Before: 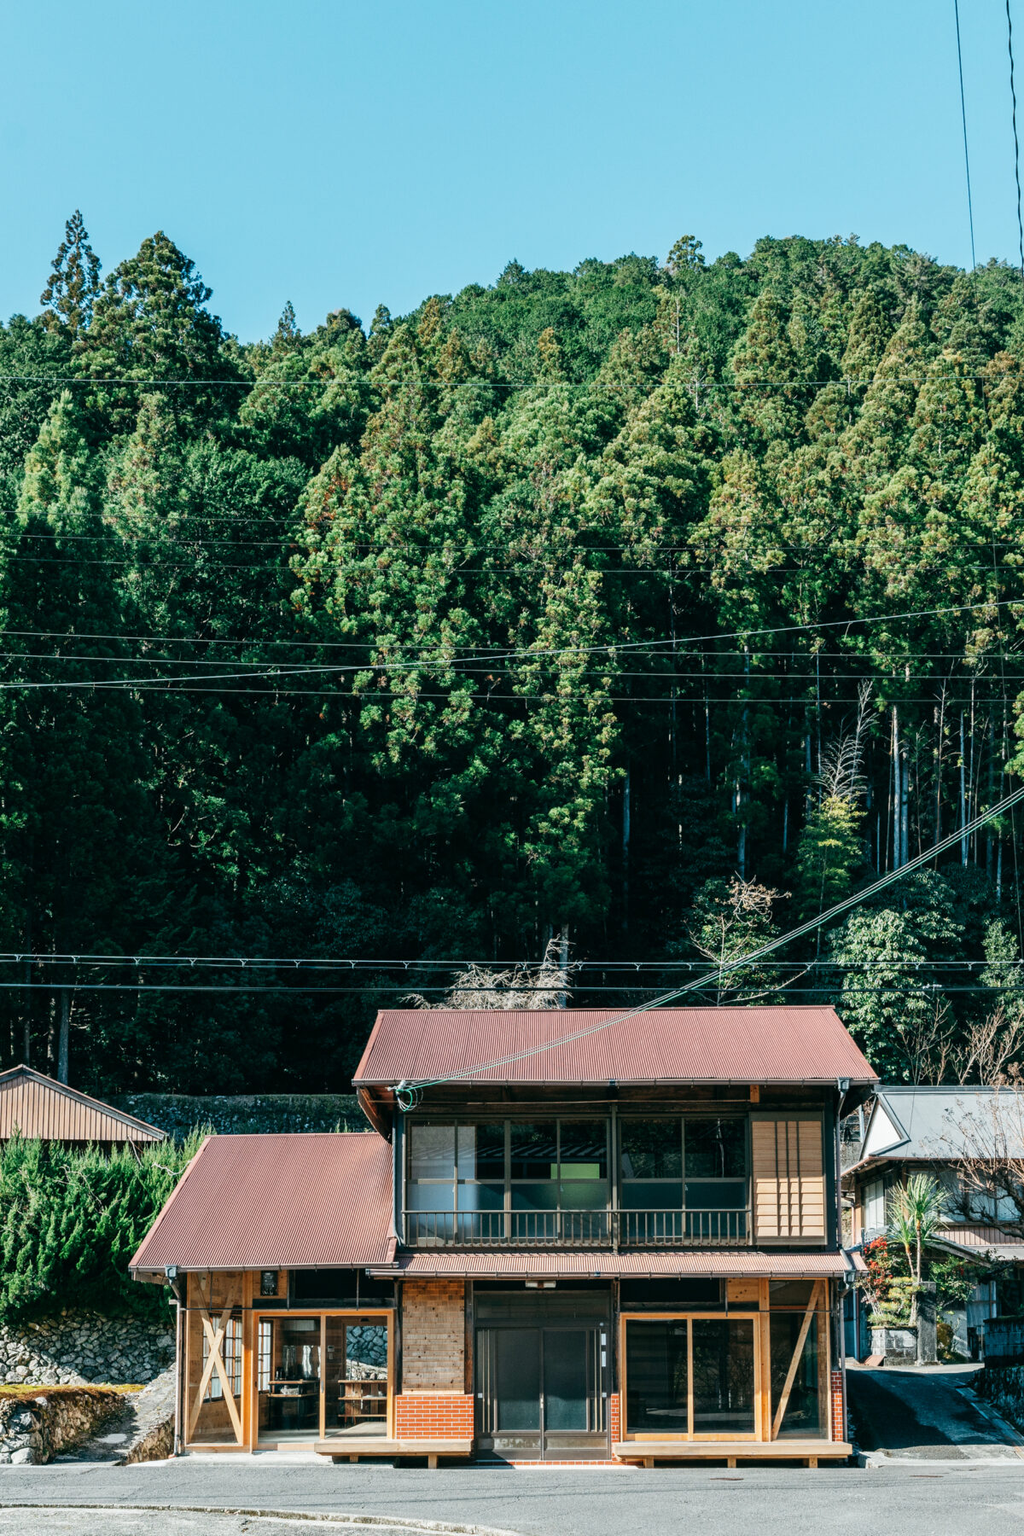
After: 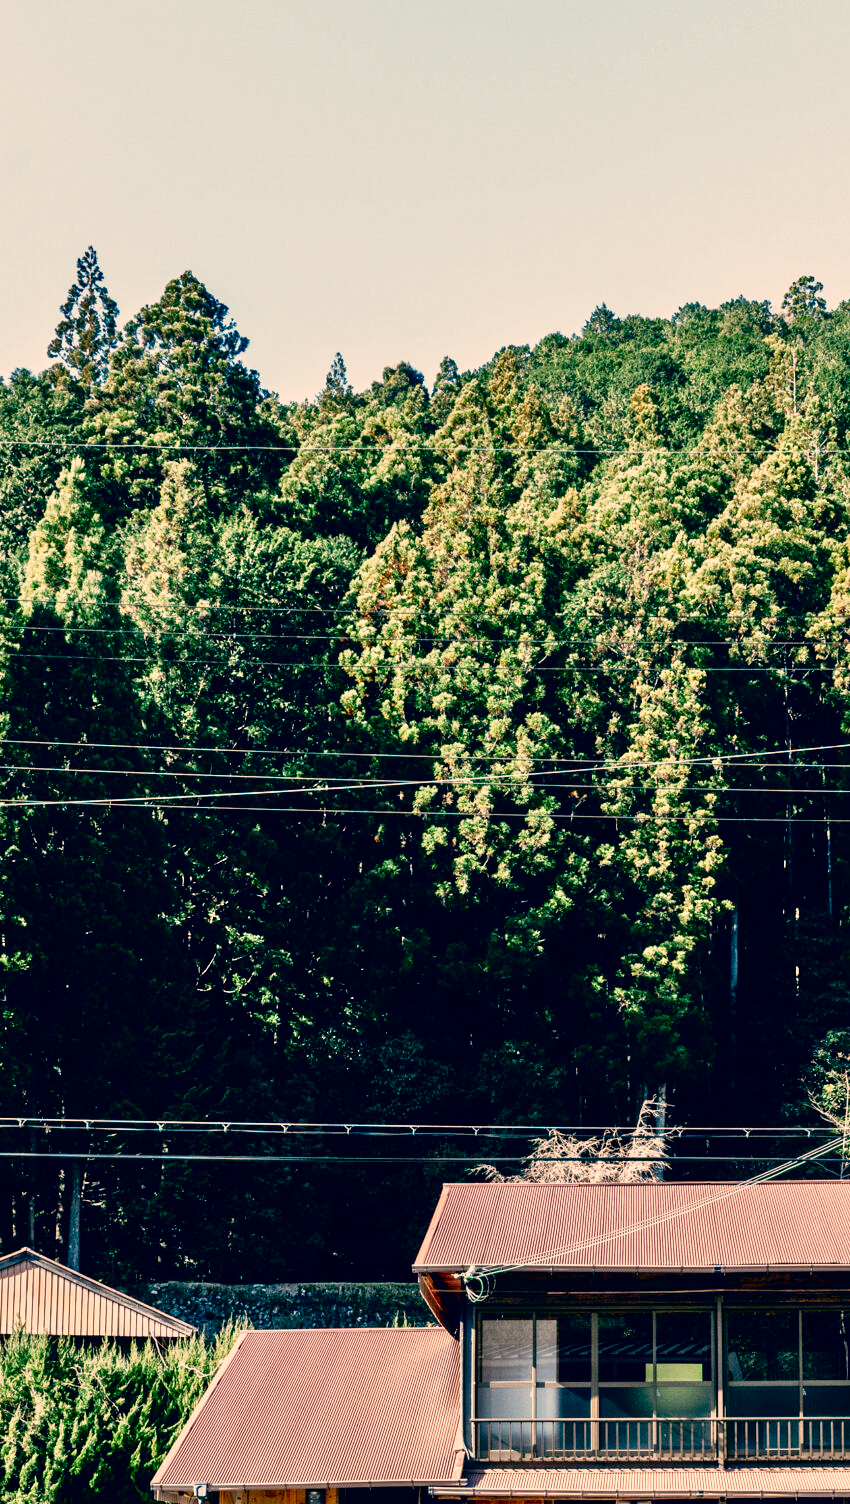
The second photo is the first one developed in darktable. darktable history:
color correction: highlights a* 19.63, highlights b* 26.88, shadows a* 3.38, shadows b* -16.59, saturation 0.76
crop: right 28.861%, bottom 16.41%
tone equalizer: -7 EV 0.149 EV, -6 EV 0.61 EV, -5 EV 1.18 EV, -4 EV 1.33 EV, -3 EV 1.14 EV, -2 EV 0.6 EV, -1 EV 0.16 EV
contrast brightness saturation: contrast 0.088, brightness -0.575, saturation 0.172
base curve: curves: ch0 [(0, 0) (0.032, 0.037) (0.105, 0.228) (0.435, 0.76) (0.856, 0.983) (1, 1)], preserve colors none
